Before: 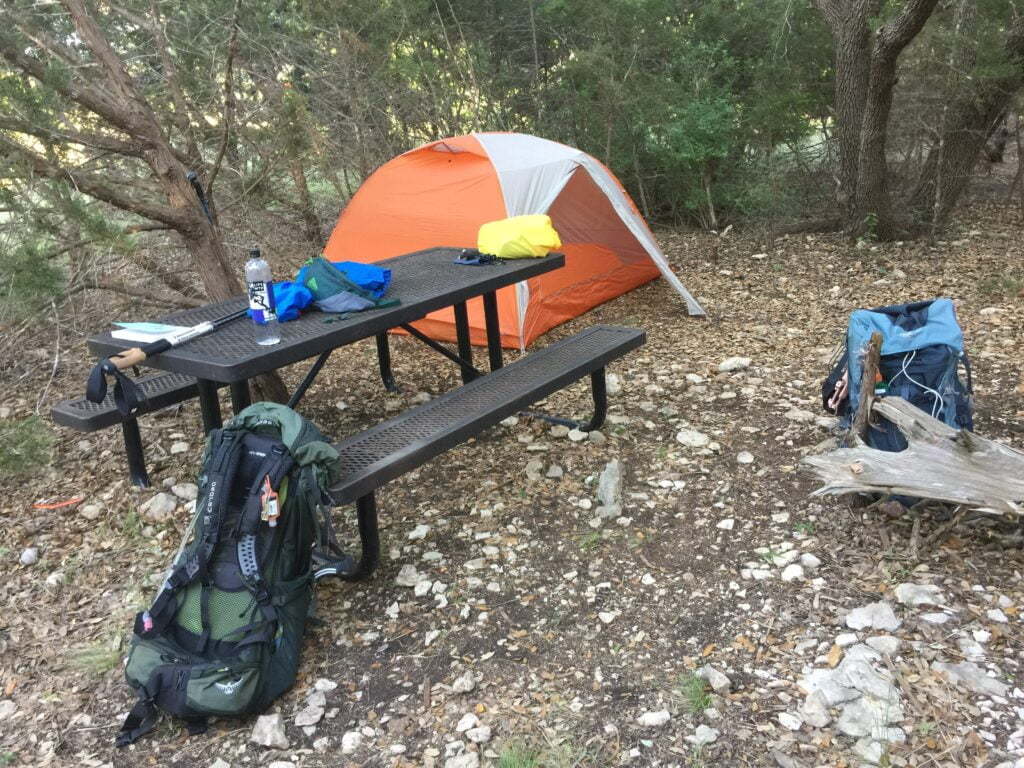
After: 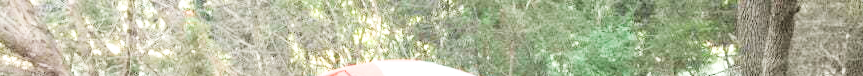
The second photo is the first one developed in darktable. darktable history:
exposure: black level correction 0, exposure 1.975 EV, compensate exposure bias true, compensate highlight preservation false
filmic rgb: black relative exposure -5 EV, hardness 2.88, contrast 1.2, highlights saturation mix -30%
crop and rotate: left 9.644%, top 9.491%, right 6.021%, bottom 80.509%
